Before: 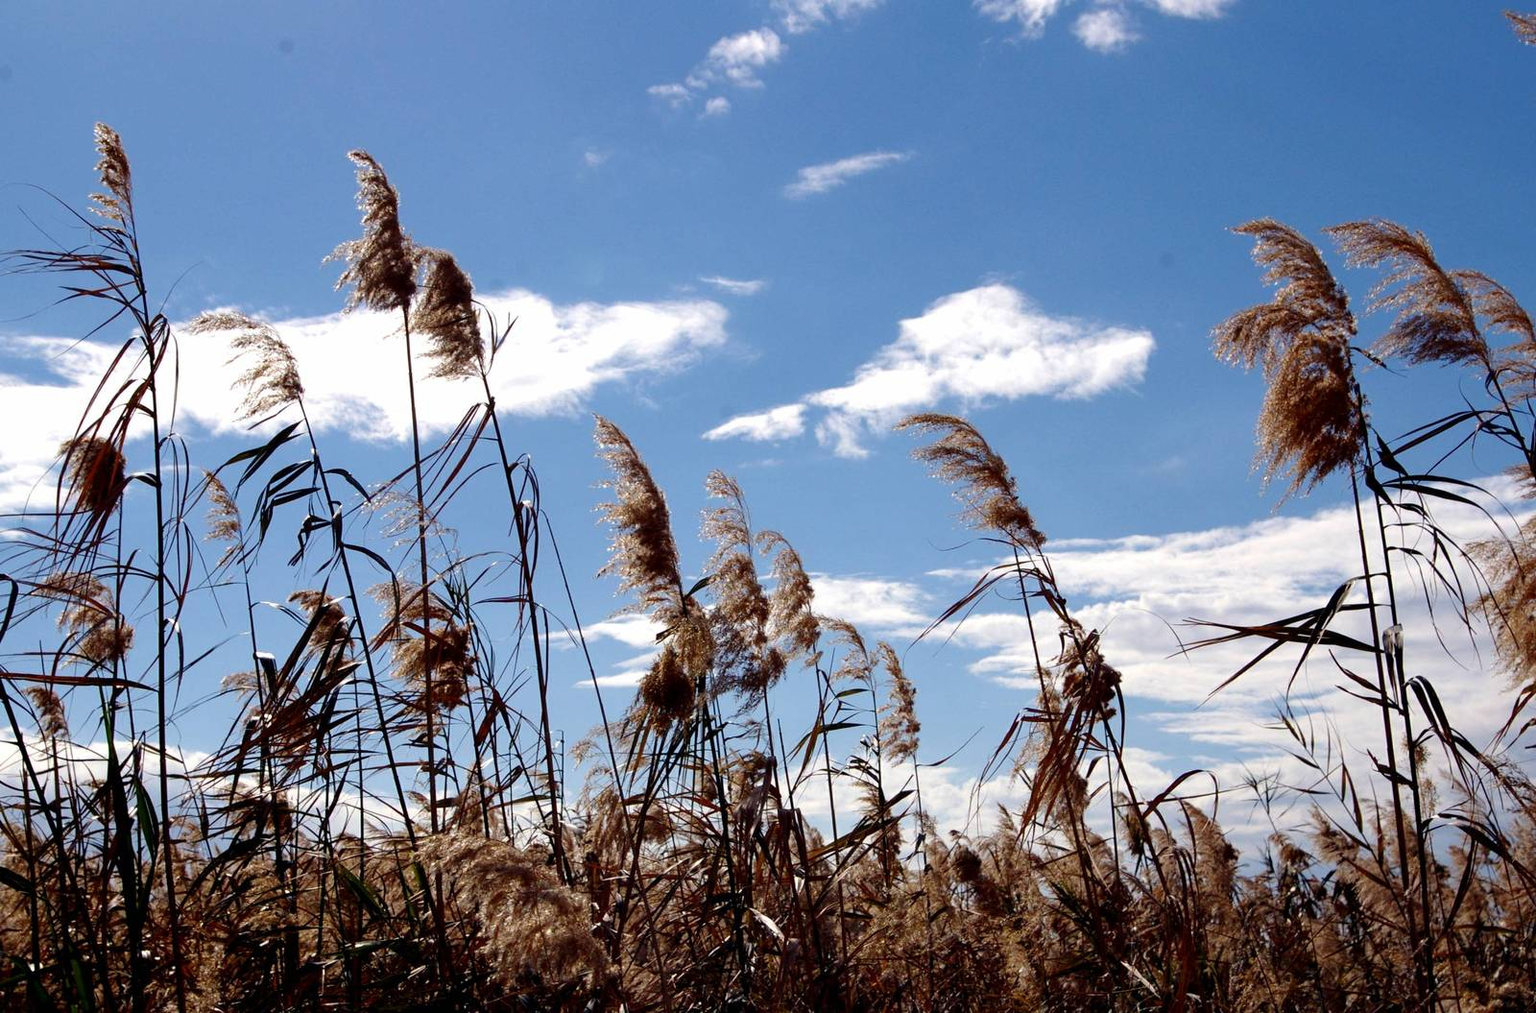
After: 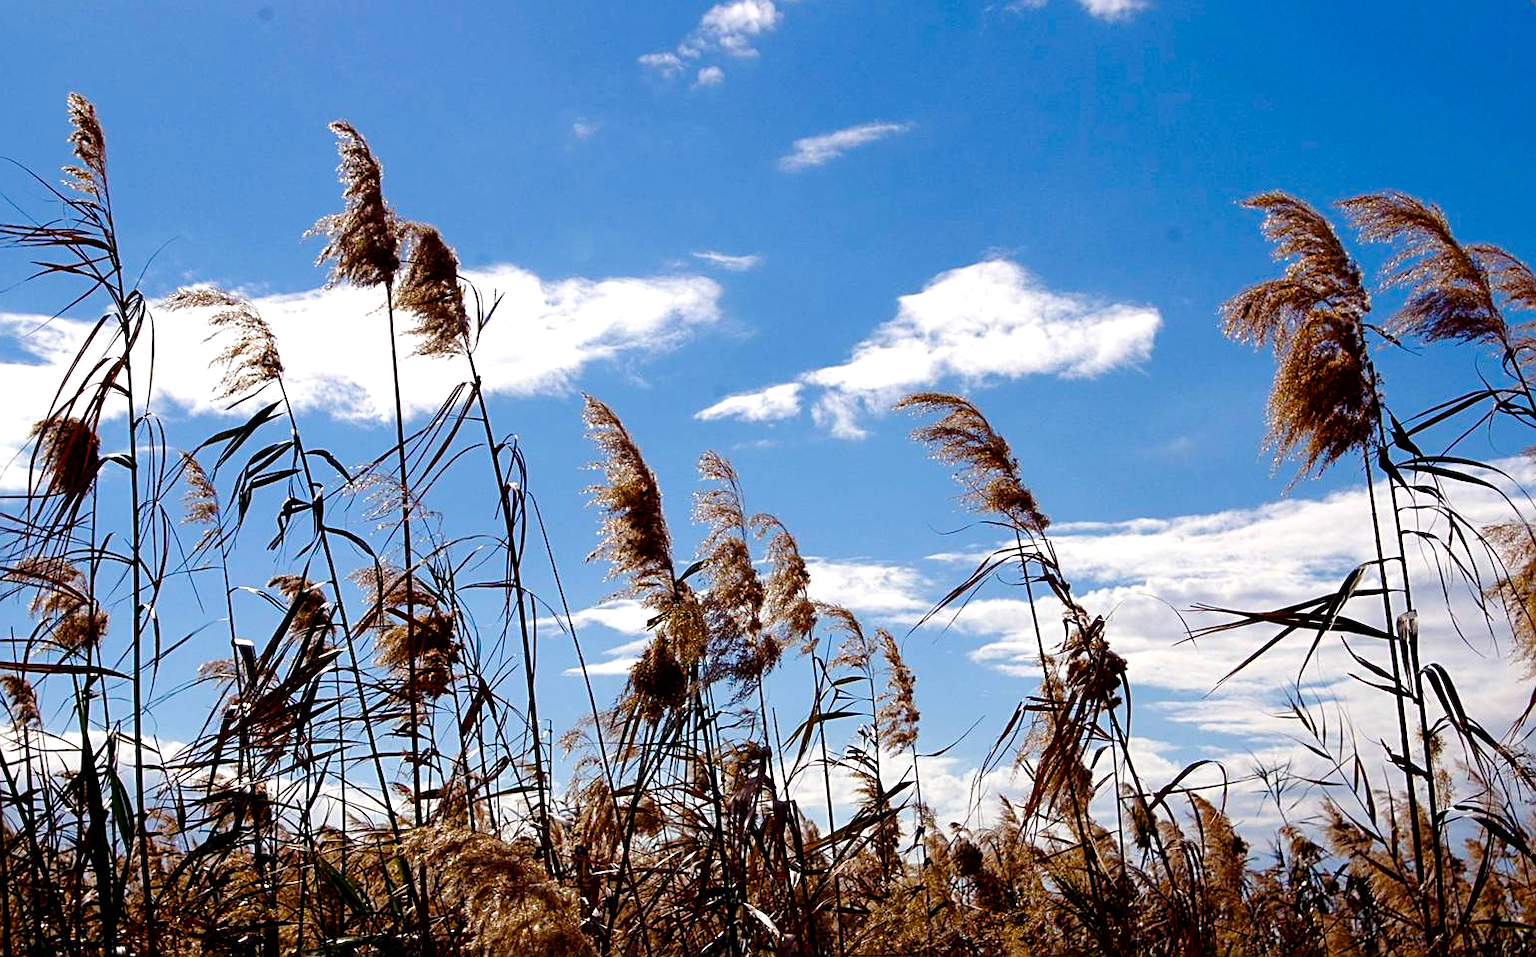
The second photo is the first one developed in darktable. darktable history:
crop: left 1.905%, top 3.3%, right 1.143%, bottom 4.988%
sharpen: on, module defaults
color balance rgb: linear chroma grading › global chroma 14.535%, perceptual saturation grading › global saturation 20%, perceptual saturation grading › highlights -24.958%, perceptual saturation grading › shadows 49.829%, contrast 4.164%
